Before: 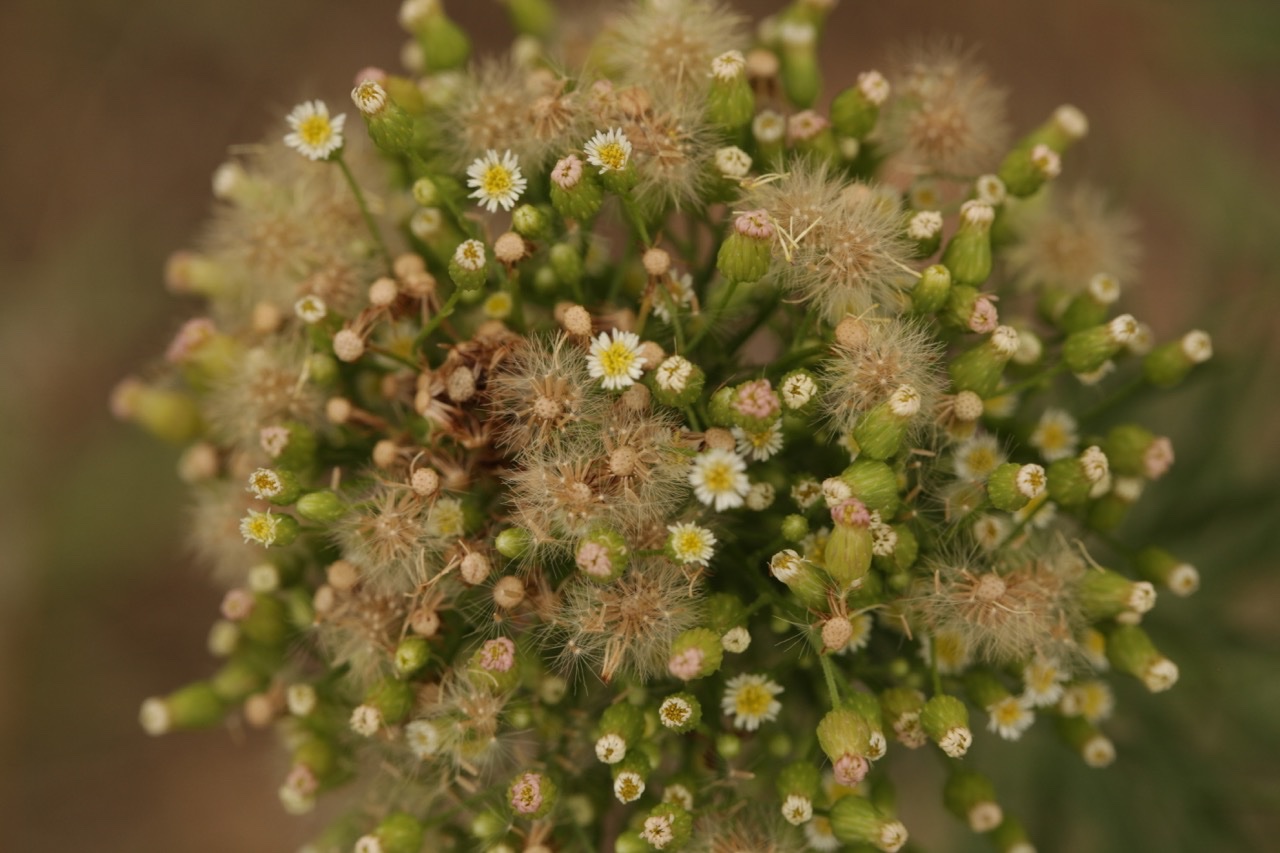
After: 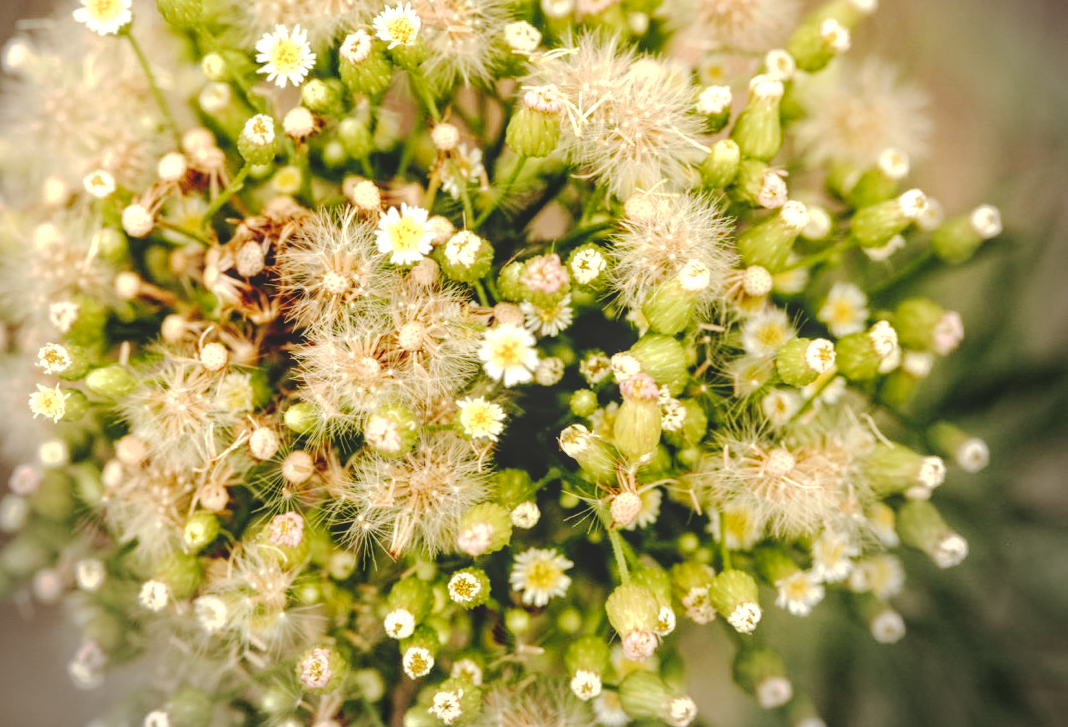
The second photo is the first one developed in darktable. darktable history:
exposure: exposure 0.496 EV, compensate exposure bias true, compensate highlight preservation false
tone equalizer: -8 EV -1.07 EV, -7 EV -1 EV, -6 EV -0.896 EV, -5 EV -0.585 EV, -3 EV 0.595 EV, -2 EV 0.858 EV, -1 EV 0.995 EV, +0 EV 1.07 EV
crop: left 16.539%, top 14.696%
vignetting: fall-off start 71.39%, center (-0.069, -0.313), dithering 16-bit output, unbound false
local contrast: highlights 34%, detail 134%
tone curve: curves: ch0 [(0, 0) (0.003, 0.169) (0.011, 0.169) (0.025, 0.169) (0.044, 0.173) (0.069, 0.178) (0.1, 0.183) (0.136, 0.185) (0.177, 0.197) (0.224, 0.227) (0.277, 0.292) (0.335, 0.391) (0.399, 0.491) (0.468, 0.592) (0.543, 0.672) (0.623, 0.734) (0.709, 0.785) (0.801, 0.844) (0.898, 0.893) (1, 1)], preserve colors none
